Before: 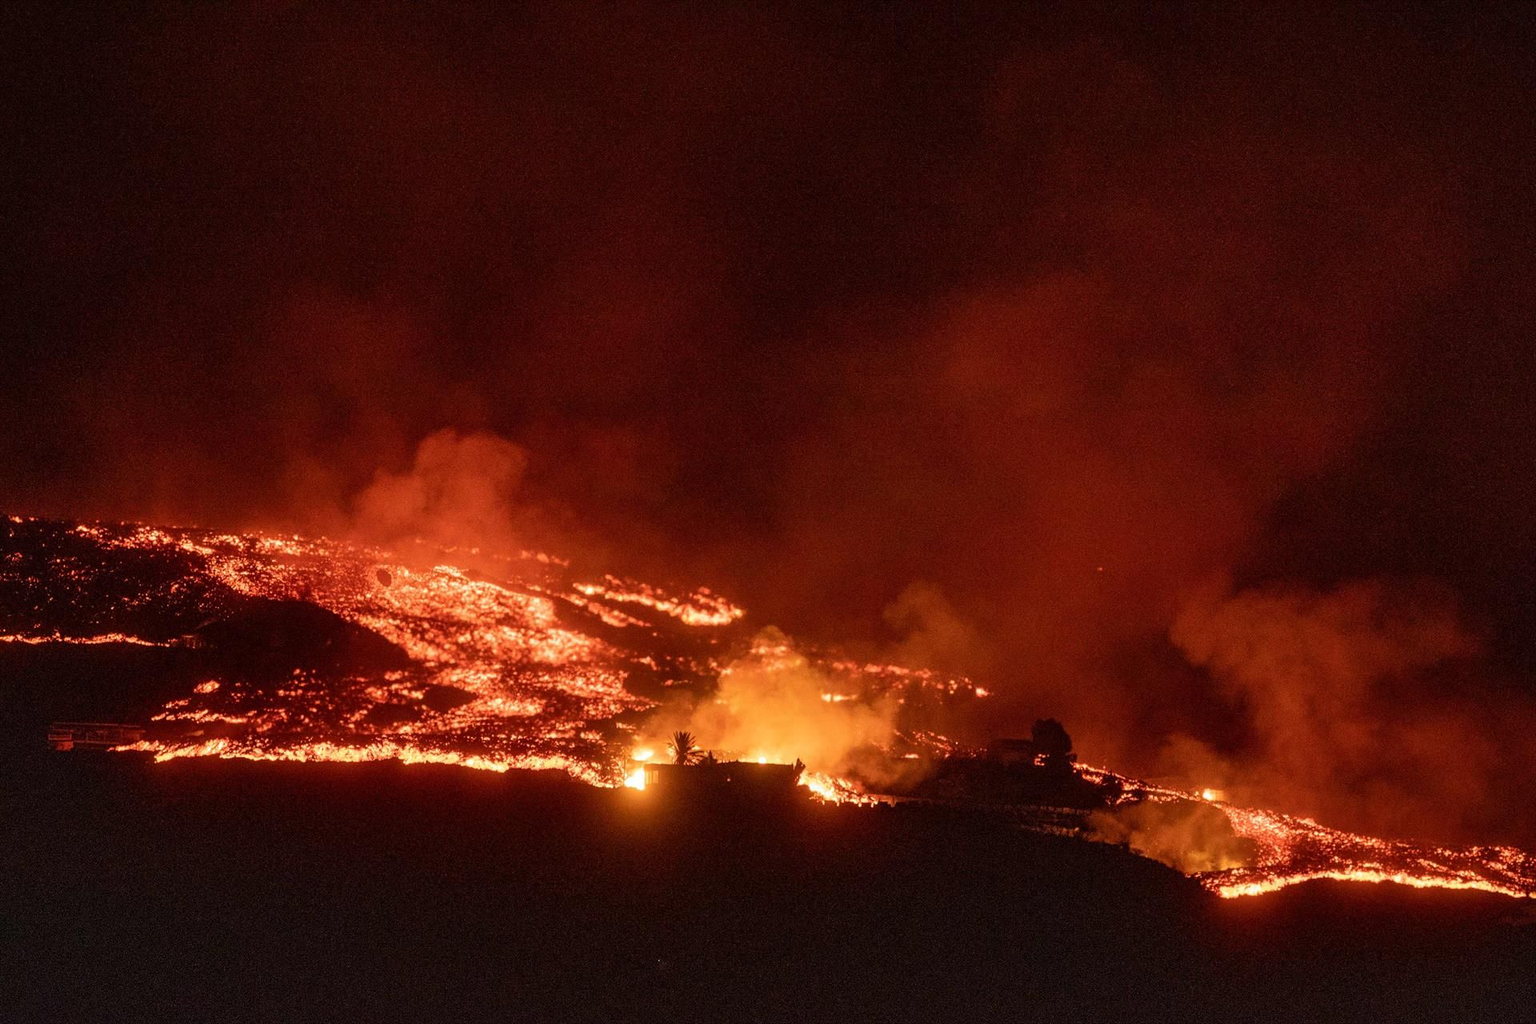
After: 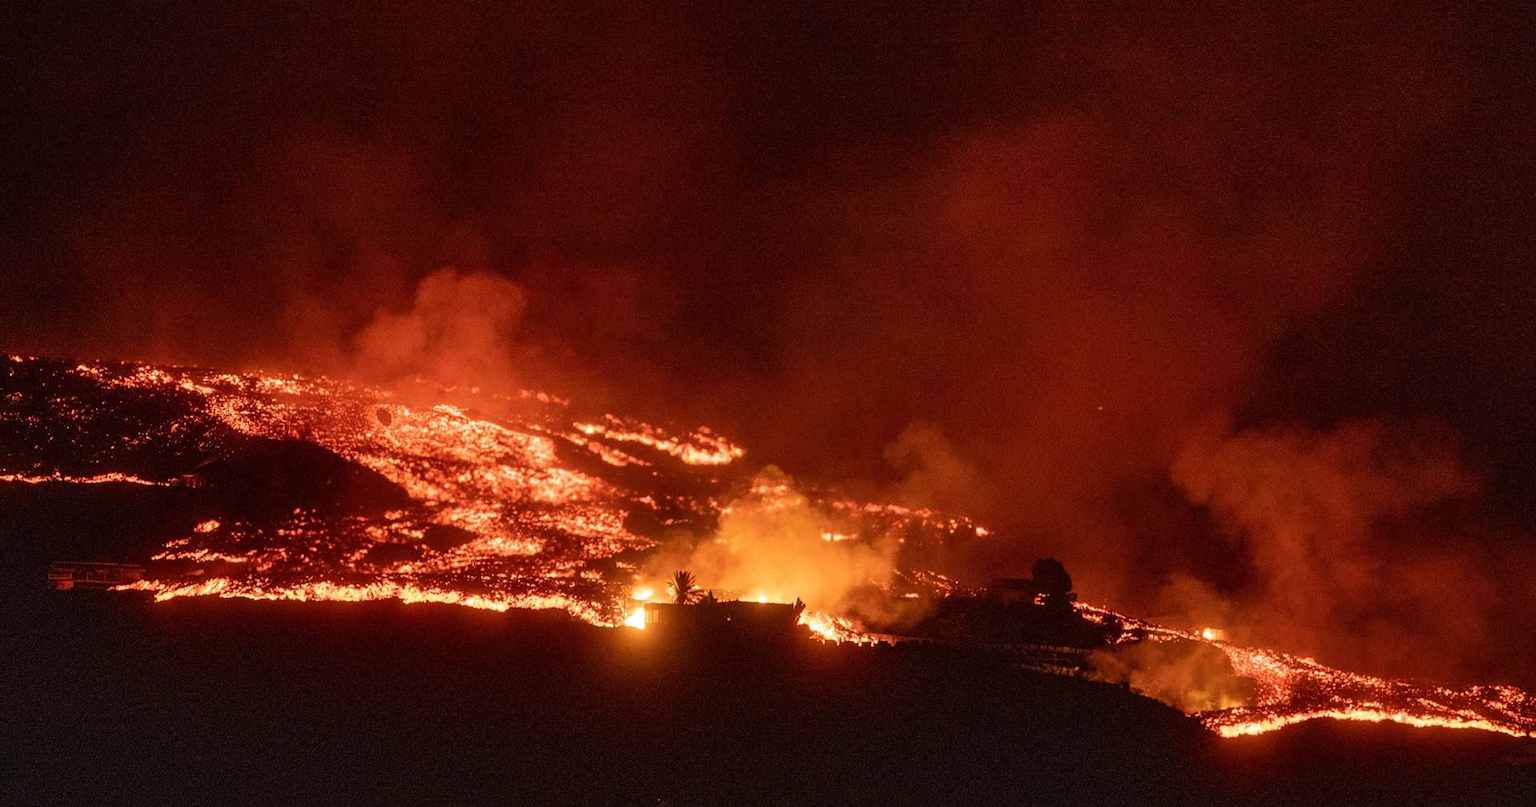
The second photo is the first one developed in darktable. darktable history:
crop and rotate: top 15.747%, bottom 5.365%
